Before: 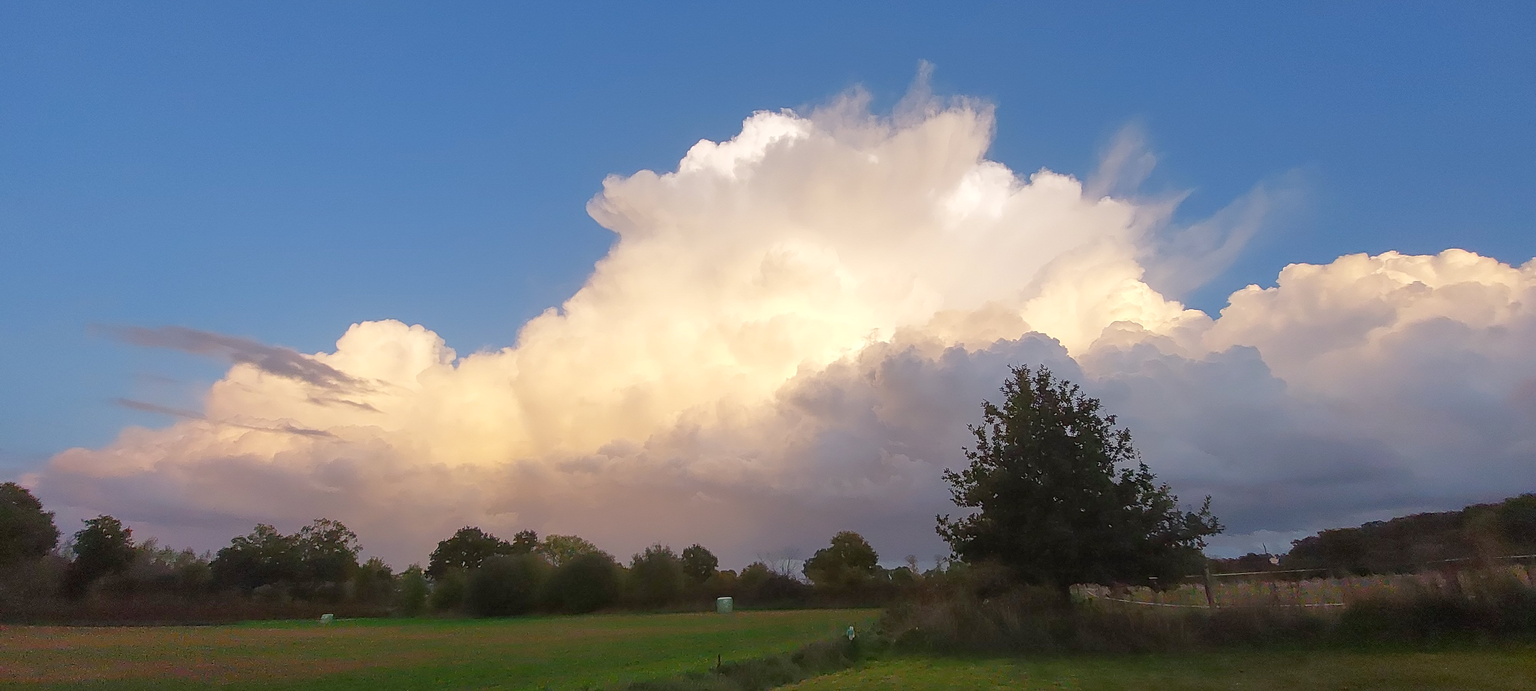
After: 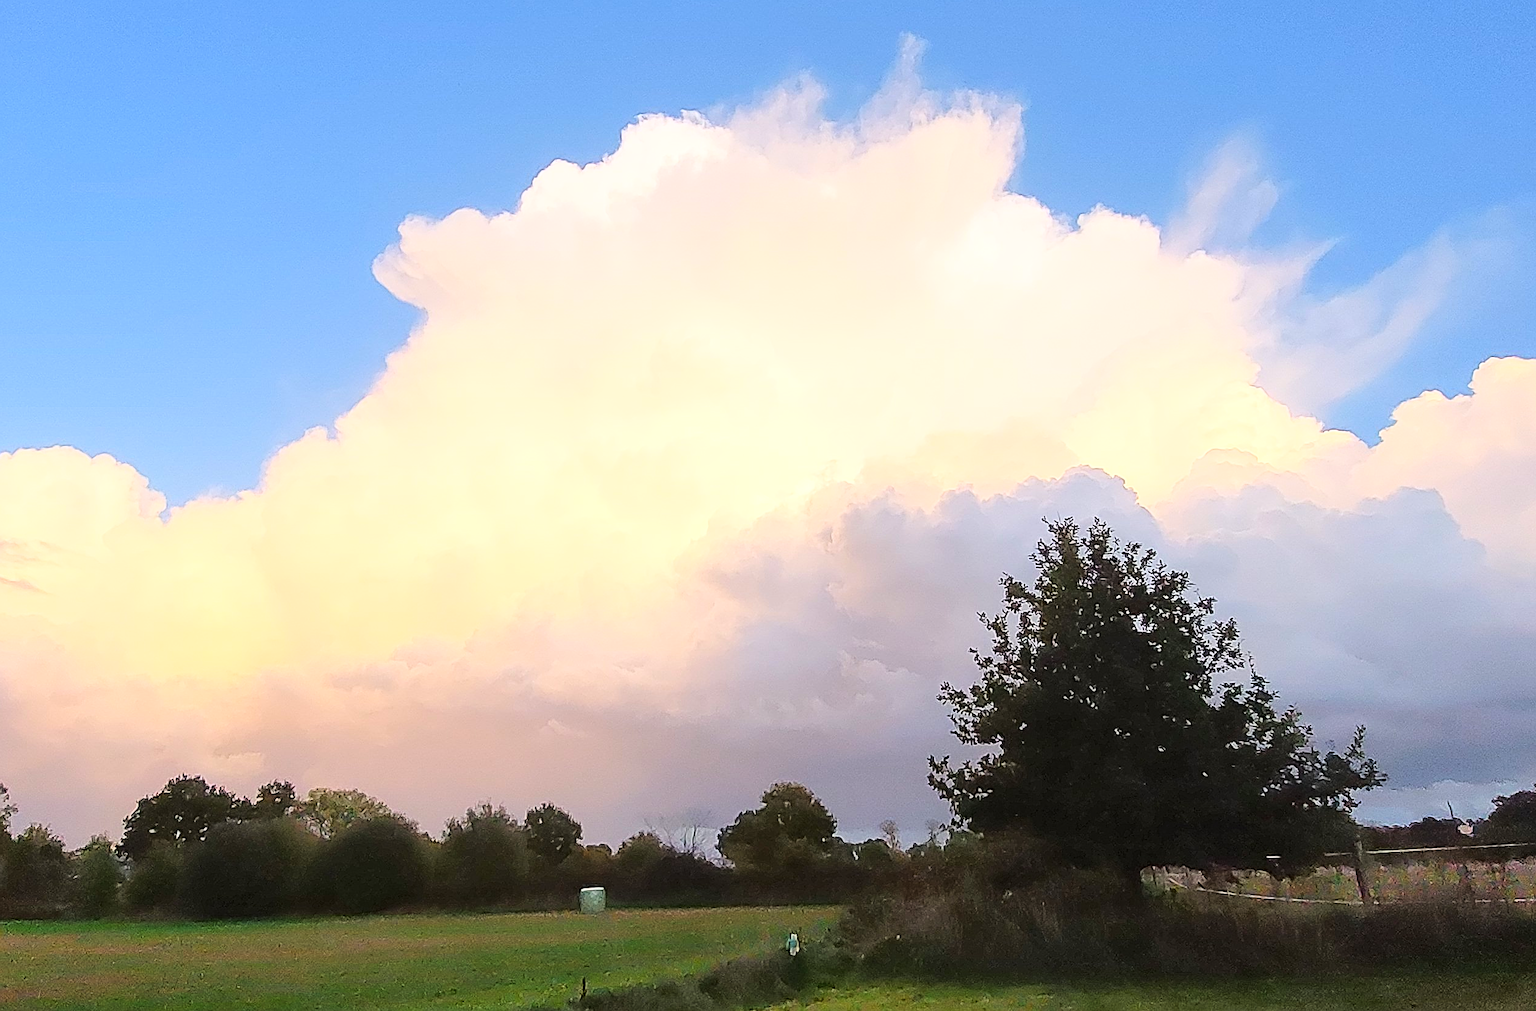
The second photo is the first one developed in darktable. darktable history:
sharpen: on, module defaults
crop and rotate: left 22.904%, top 5.632%, right 14.125%, bottom 2.255%
base curve: curves: ch0 [(0, 0) (0.028, 0.03) (0.105, 0.232) (0.387, 0.748) (0.754, 0.968) (1, 1)]
